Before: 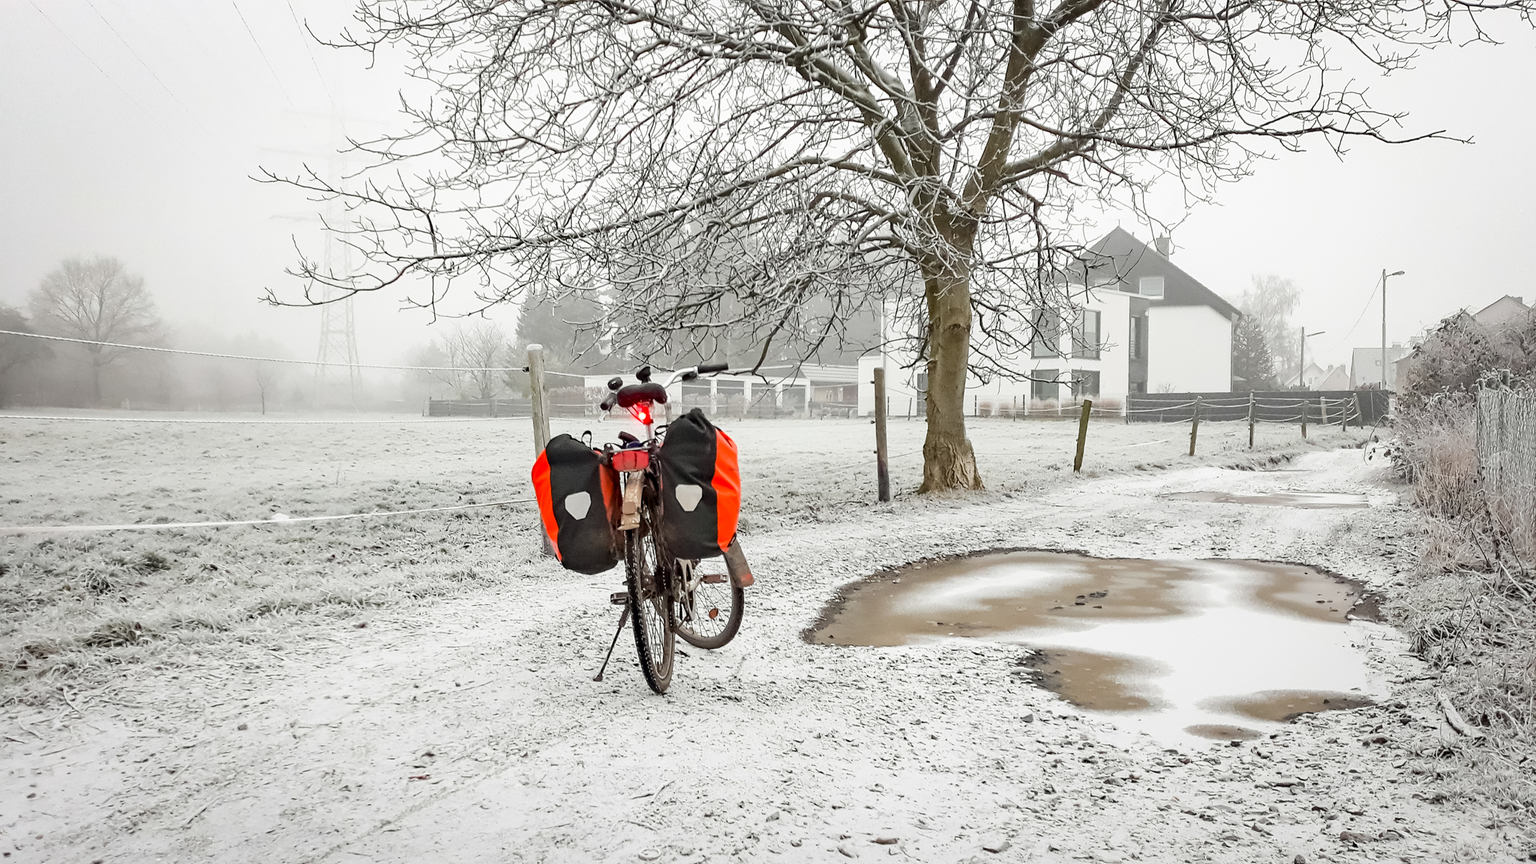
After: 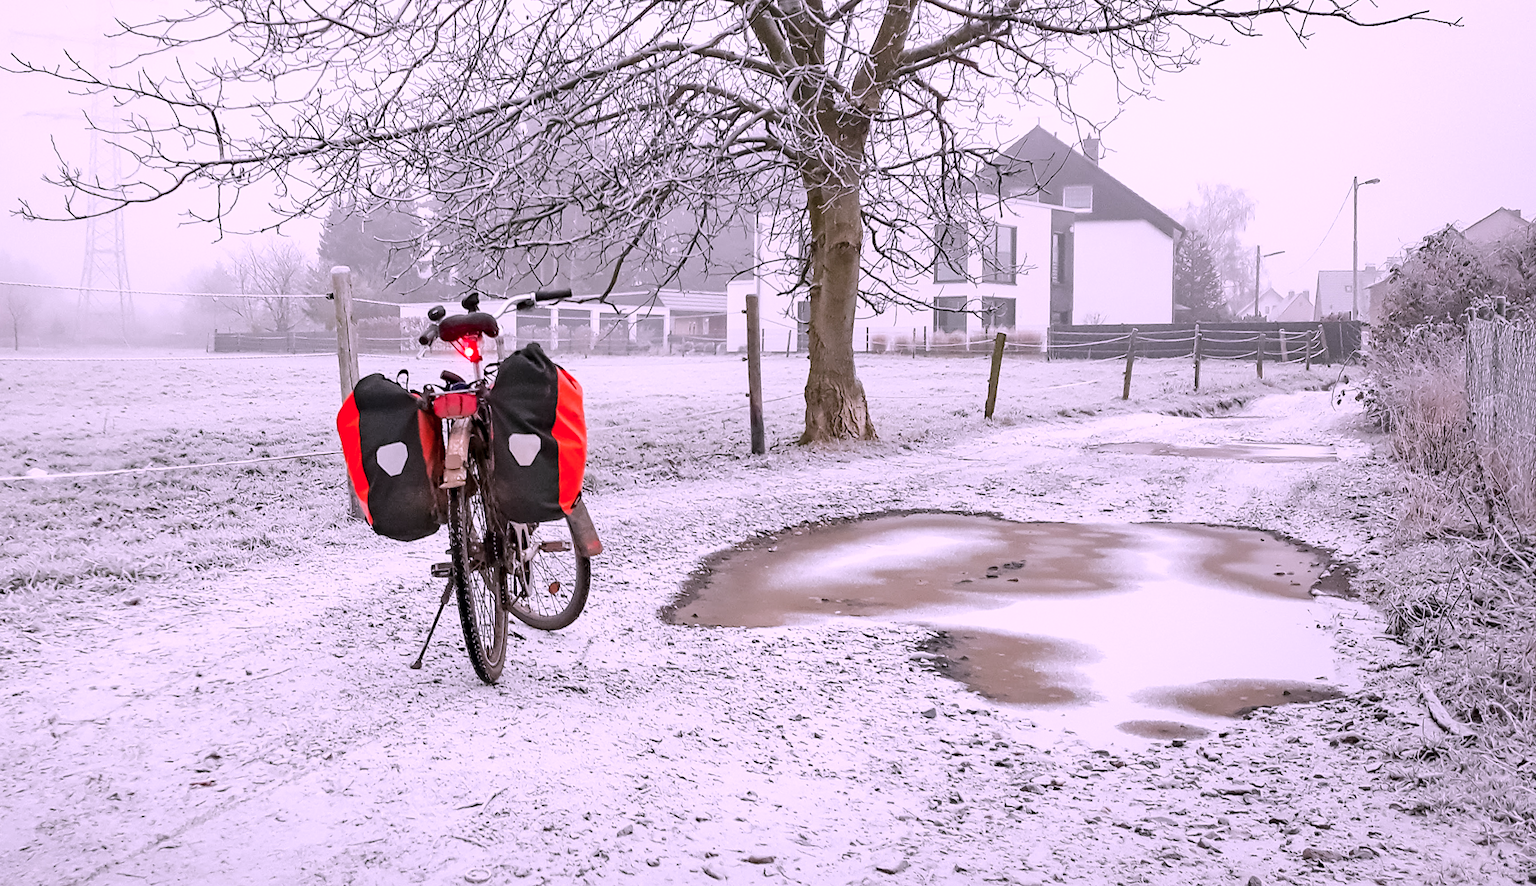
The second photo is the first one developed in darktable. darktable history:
base curve: curves: ch0 [(0, 0) (0.472, 0.455) (1, 1)], preserve colors none
color correction: highlights a* 15.94, highlights b* -20.33
crop: left 16.264%, top 14.099%
